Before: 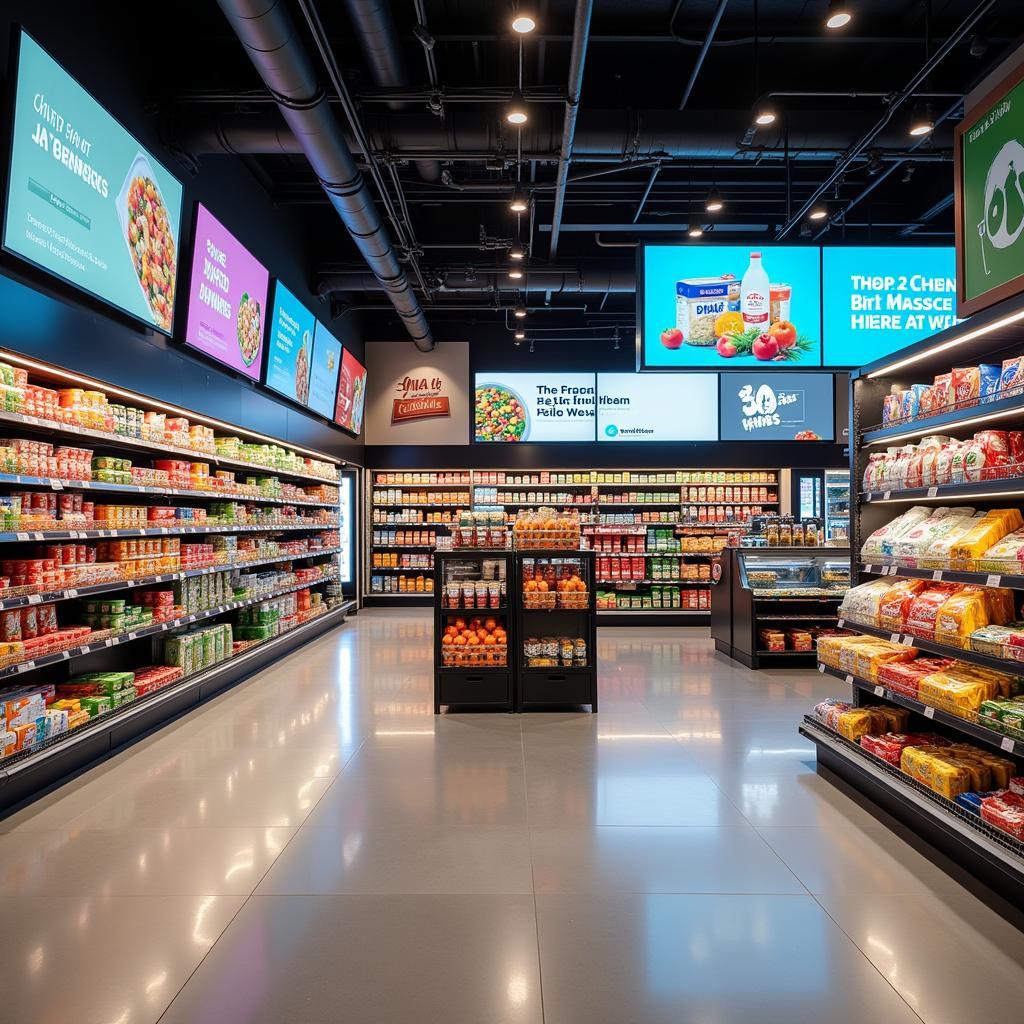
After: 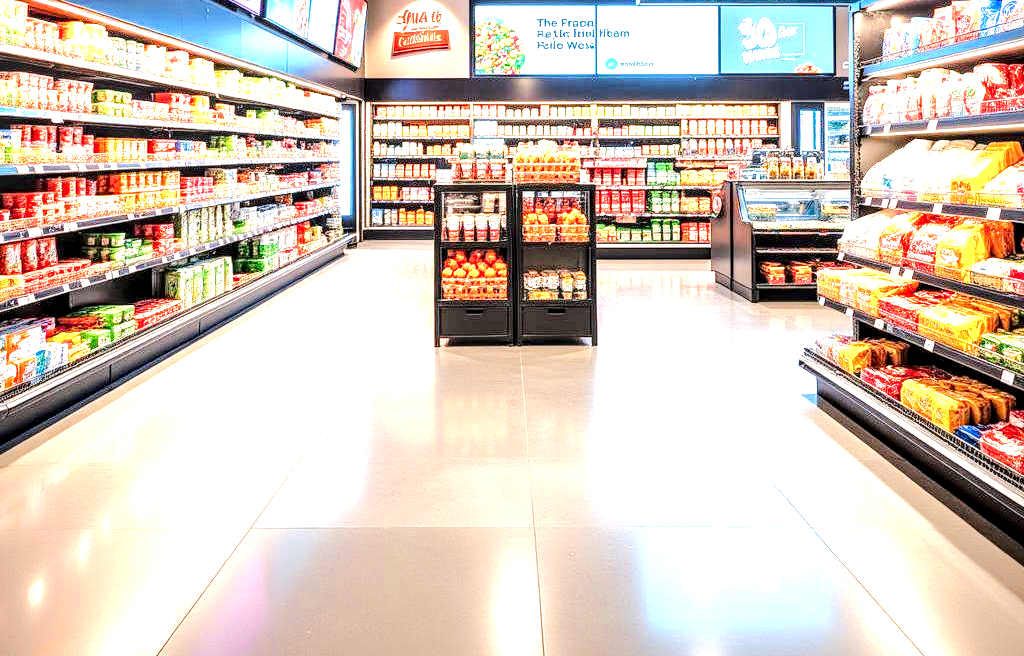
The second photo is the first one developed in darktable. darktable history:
crop and rotate: top 35.905%
exposure: black level correction 0, exposure 1.76 EV, compensate highlight preservation false
tone equalizer: -7 EV 0.148 EV, -6 EV 0.63 EV, -5 EV 1.13 EV, -4 EV 1.31 EV, -3 EV 1.15 EV, -2 EV 0.6 EV, -1 EV 0.155 EV, edges refinement/feathering 500, mask exposure compensation -1.57 EV, preserve details no
local contrast: highlights 19%, detail 187%
